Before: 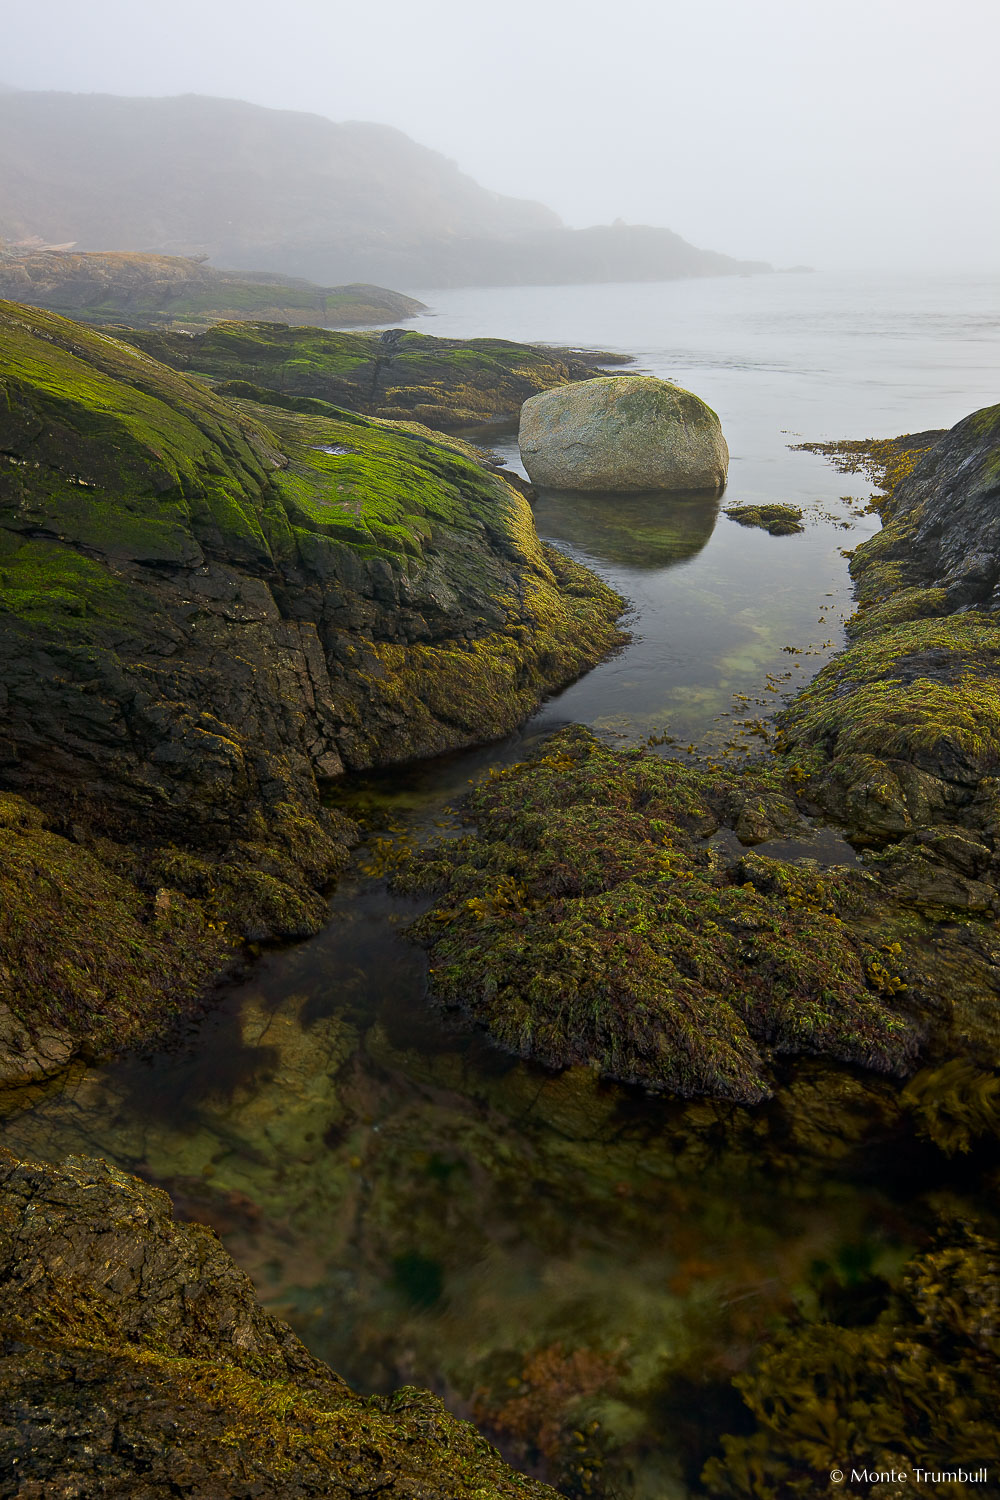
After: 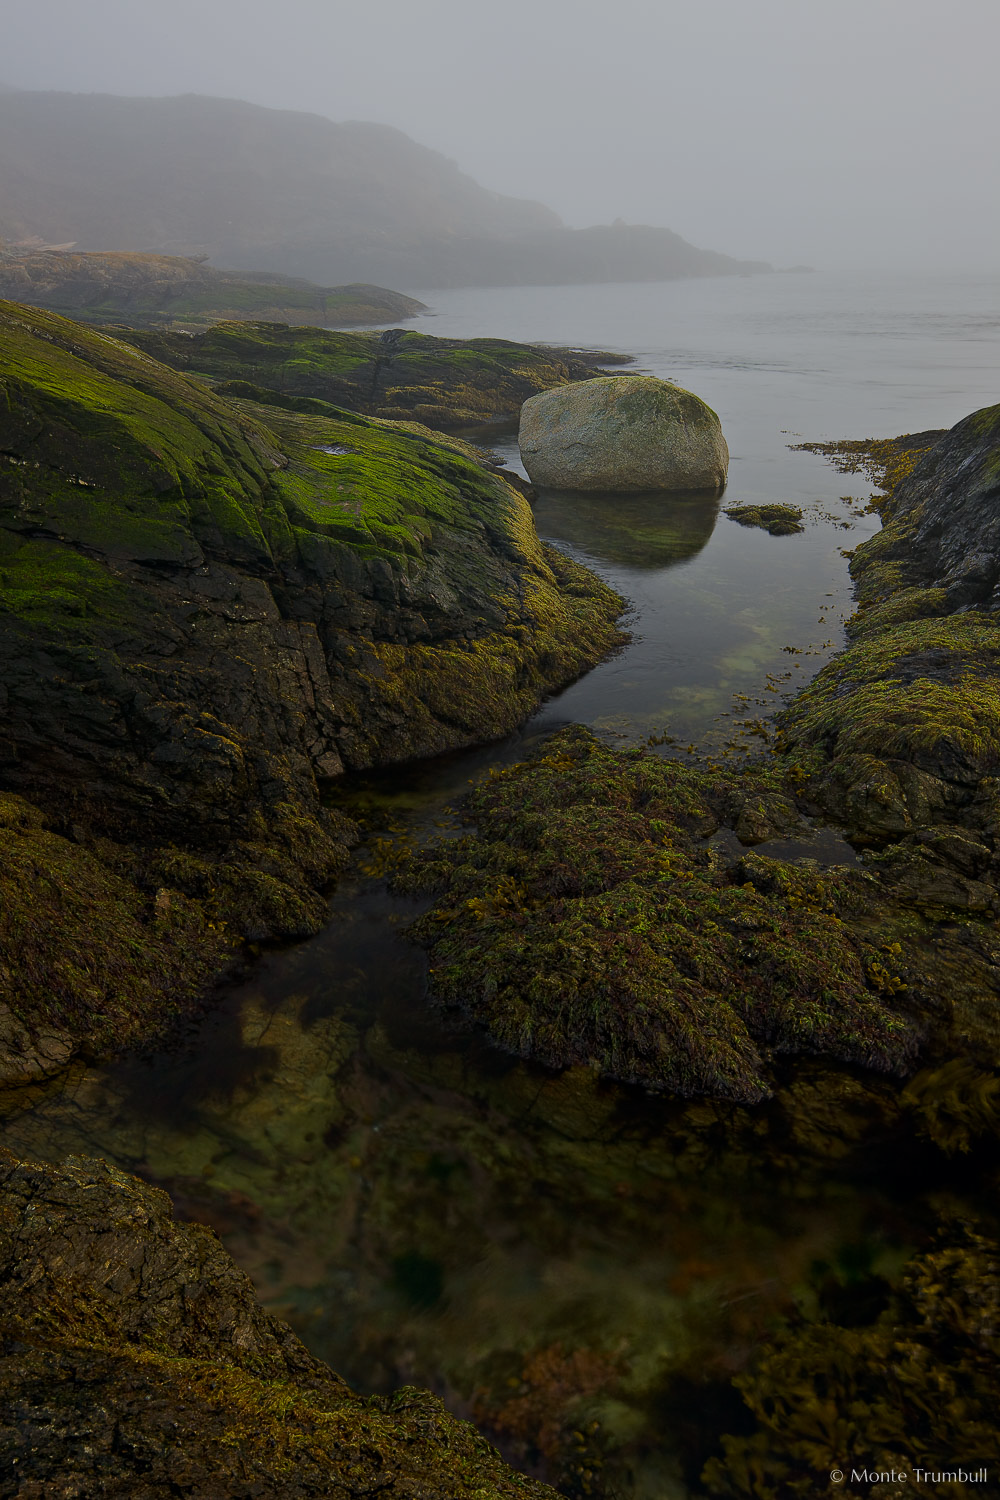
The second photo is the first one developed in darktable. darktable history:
exposure: exposure -0.963 EV, compensate exposure bias true, compensate highlight preservation false
base curve: preserve colors none
